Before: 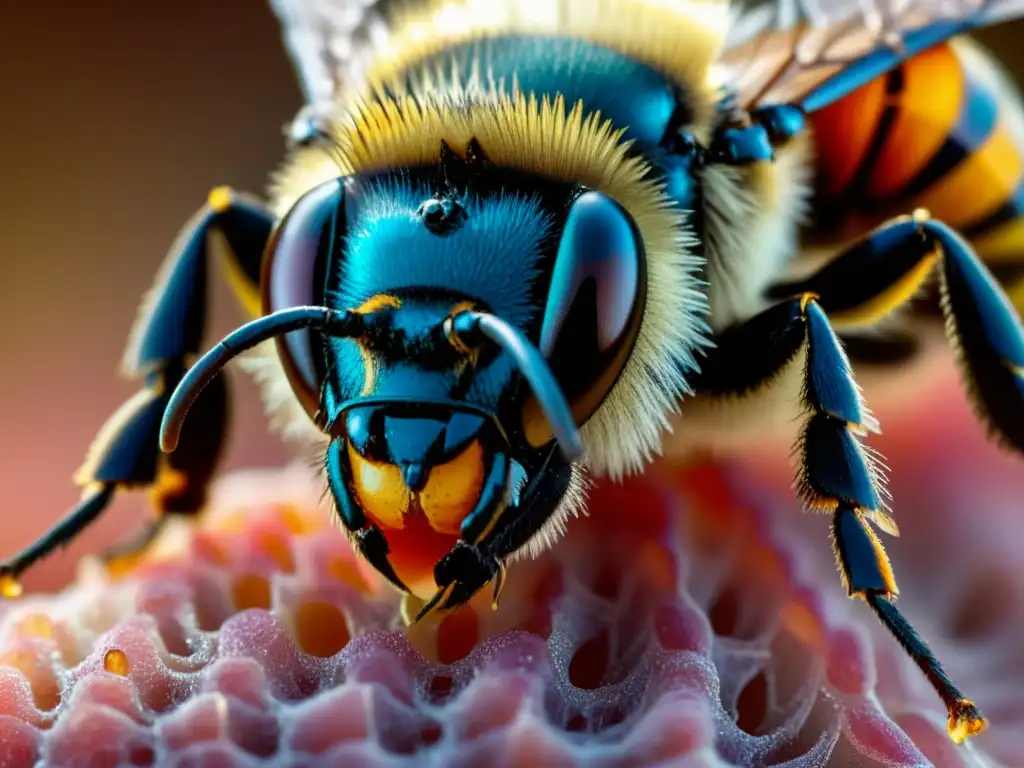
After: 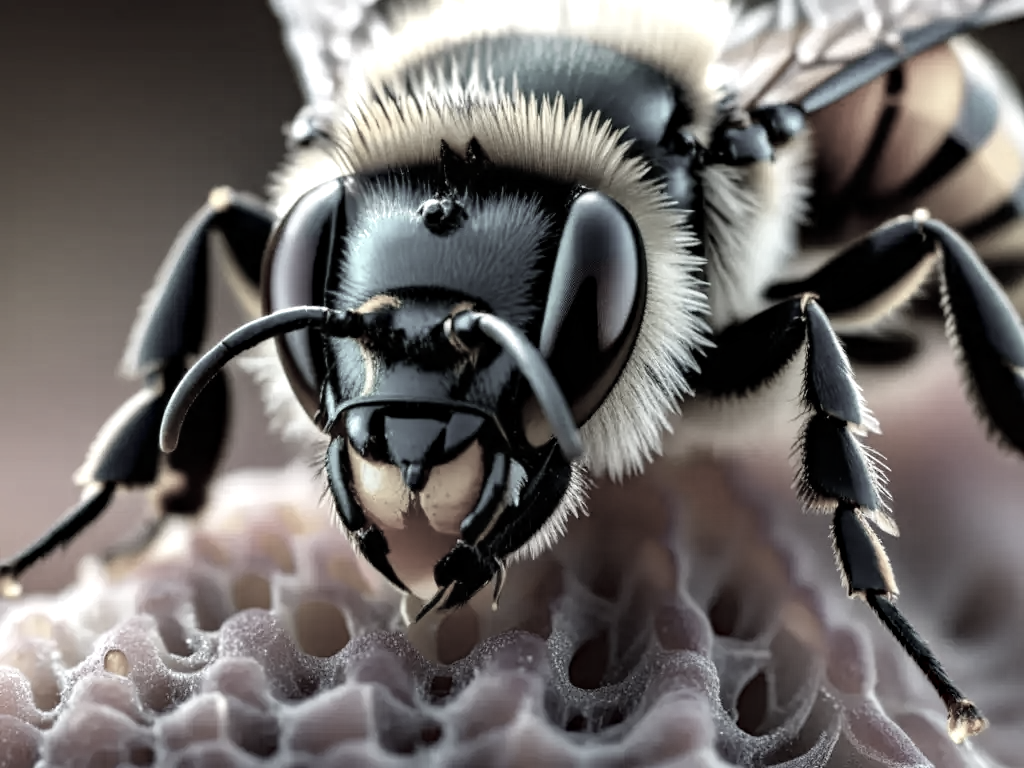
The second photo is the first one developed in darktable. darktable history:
color correction: highlights b* 0.053, saturation 0.161
tone equalizer: -8 EV -0.406 EV, -7 EV -0.382 EV, -6 EV -0.32 EV, -5 EV -0.203 EV, -3 EV 0.245 EV, -2 EV 0.346 EV, -1 EV 0.389 EV, +0 EV 0.407 EV
haze removal: compatibility mode true, adaptive false
